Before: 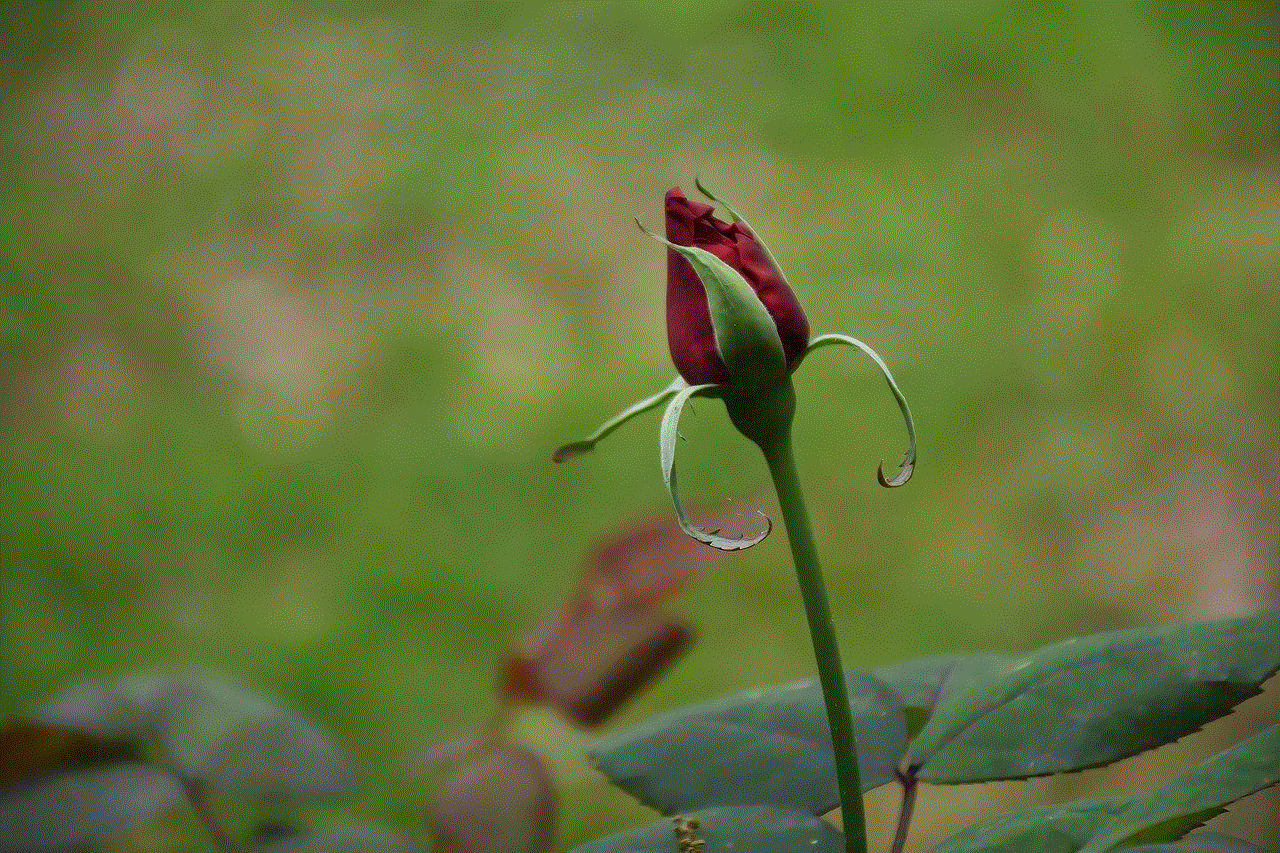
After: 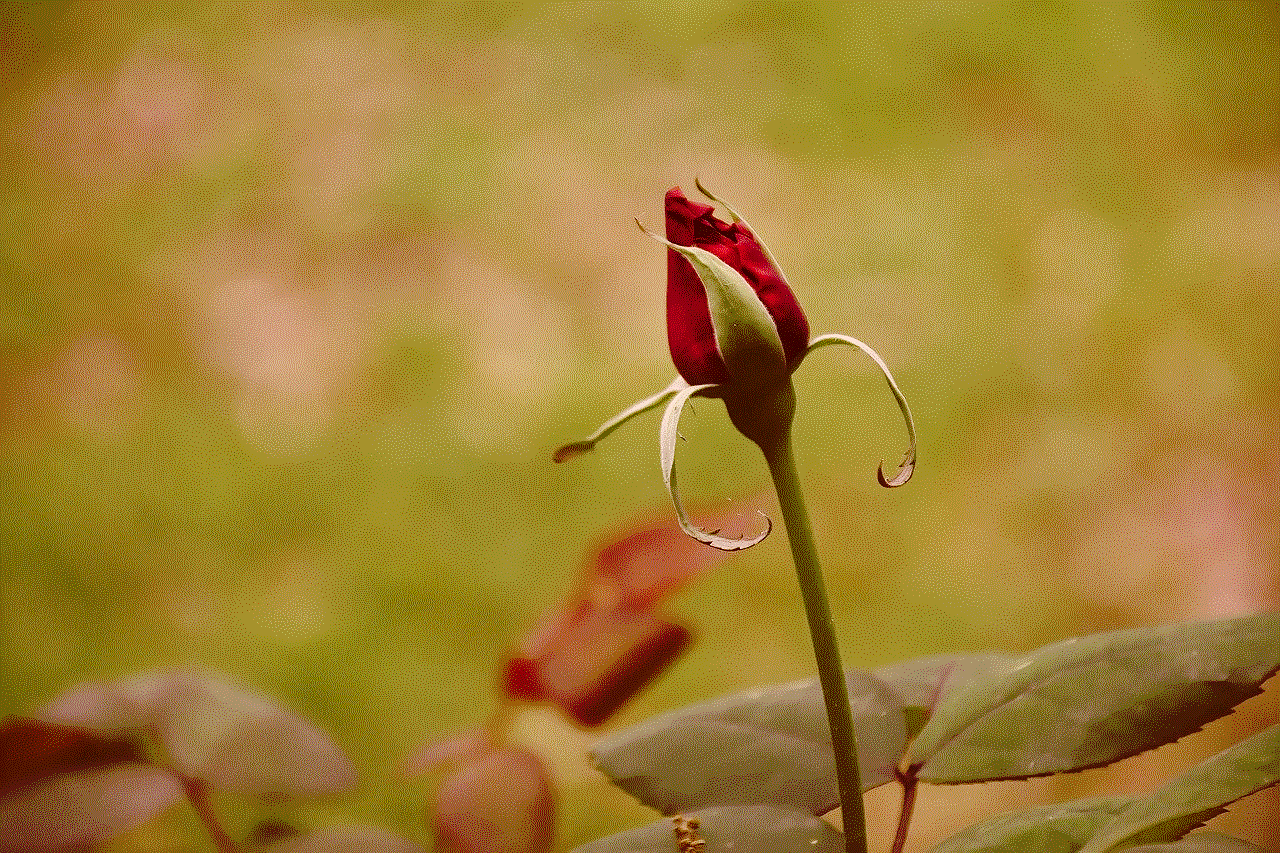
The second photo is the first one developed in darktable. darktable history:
color balance rgb: perceptual saturation grading › global saturation 20%, perceptual saturation grading › highlights -49.159%, perceptual saturation grading › shadows 25.664%
color correction: highlights a* 9.44, highlights b* 8.91, shadows a* 39.44, shadows b* 39.78, saturation 0.778
tone curve: curves: ch0 [(0, 0.008) (0.107, 0.091) (0.278, 0.351) (0.457, 0.562) (0.628, 0.738) (0.839, 0.909) (0.998, 0.978)]; ch1 [(0, 0) (0.437, 0.408) (0.474, 0.479) (0.502, 0.5) (0.527, 0.519) (0.561, 0.575) (0.608, 0.665) (0.669, 0.748) (0.859, 0.899) (1, 1)]; ch2 [(0, 0) (0.33, 0.301) (0.421, 0.443) (0.473, 0.498) (0.502, 0.504) (0.522, 0.527) (0.549, 0.583) (0.644, 0.703) (1, 1)], preserve colors none
sharpen: amount 0.216
